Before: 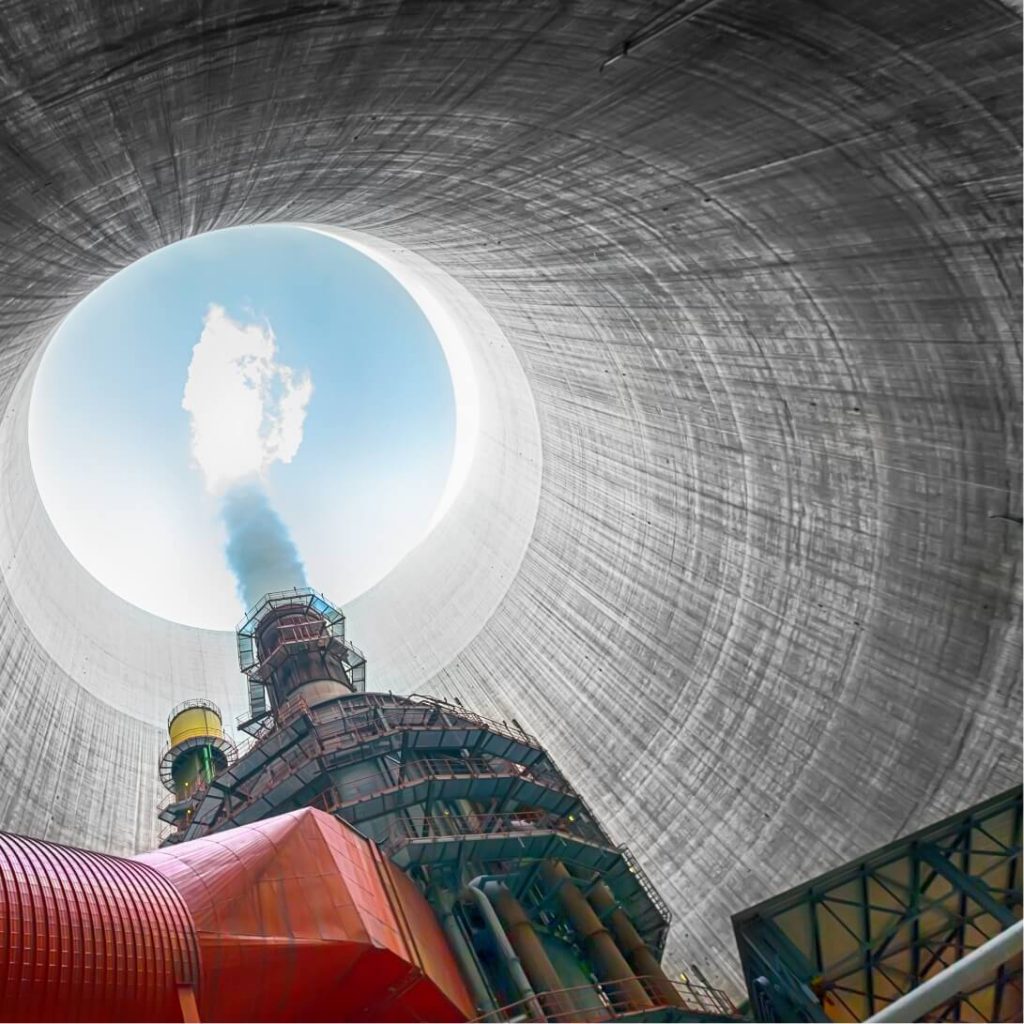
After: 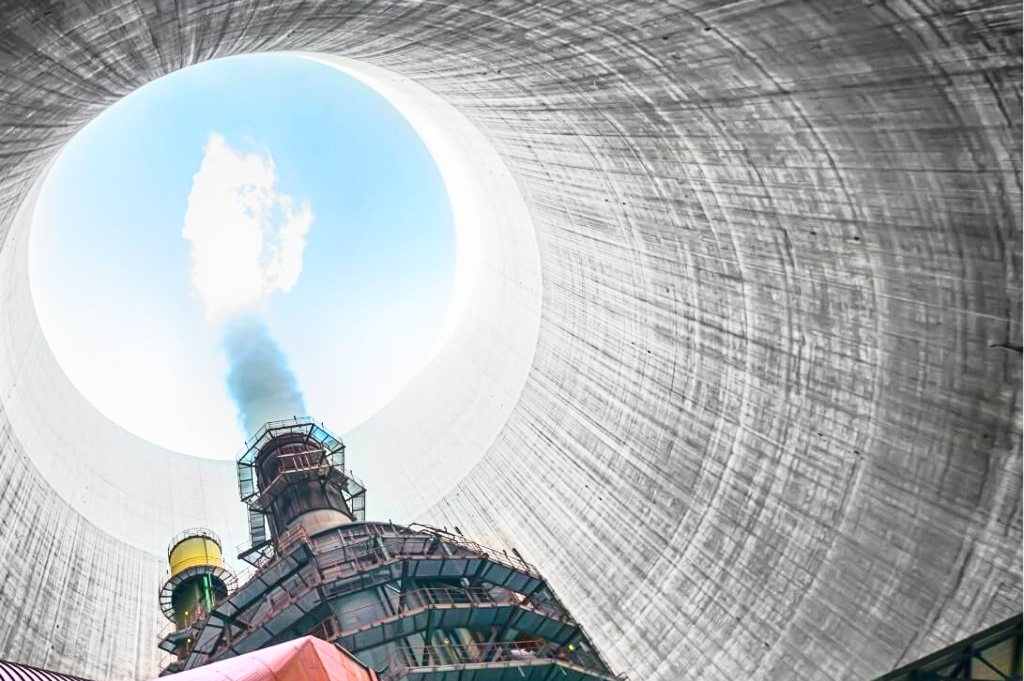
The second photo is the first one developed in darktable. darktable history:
base curve: curves: ch0 [(0, 0) (0.028, 0.03) (0.121, 0.232) (0.46, 0.748) (0.859, 0.968) (1, 1)]
crop: top 16.727%, bottom 16.727%
shadows and highlights: highlights color adjustment 0%, low approximation 0.01, soften with gaussian
